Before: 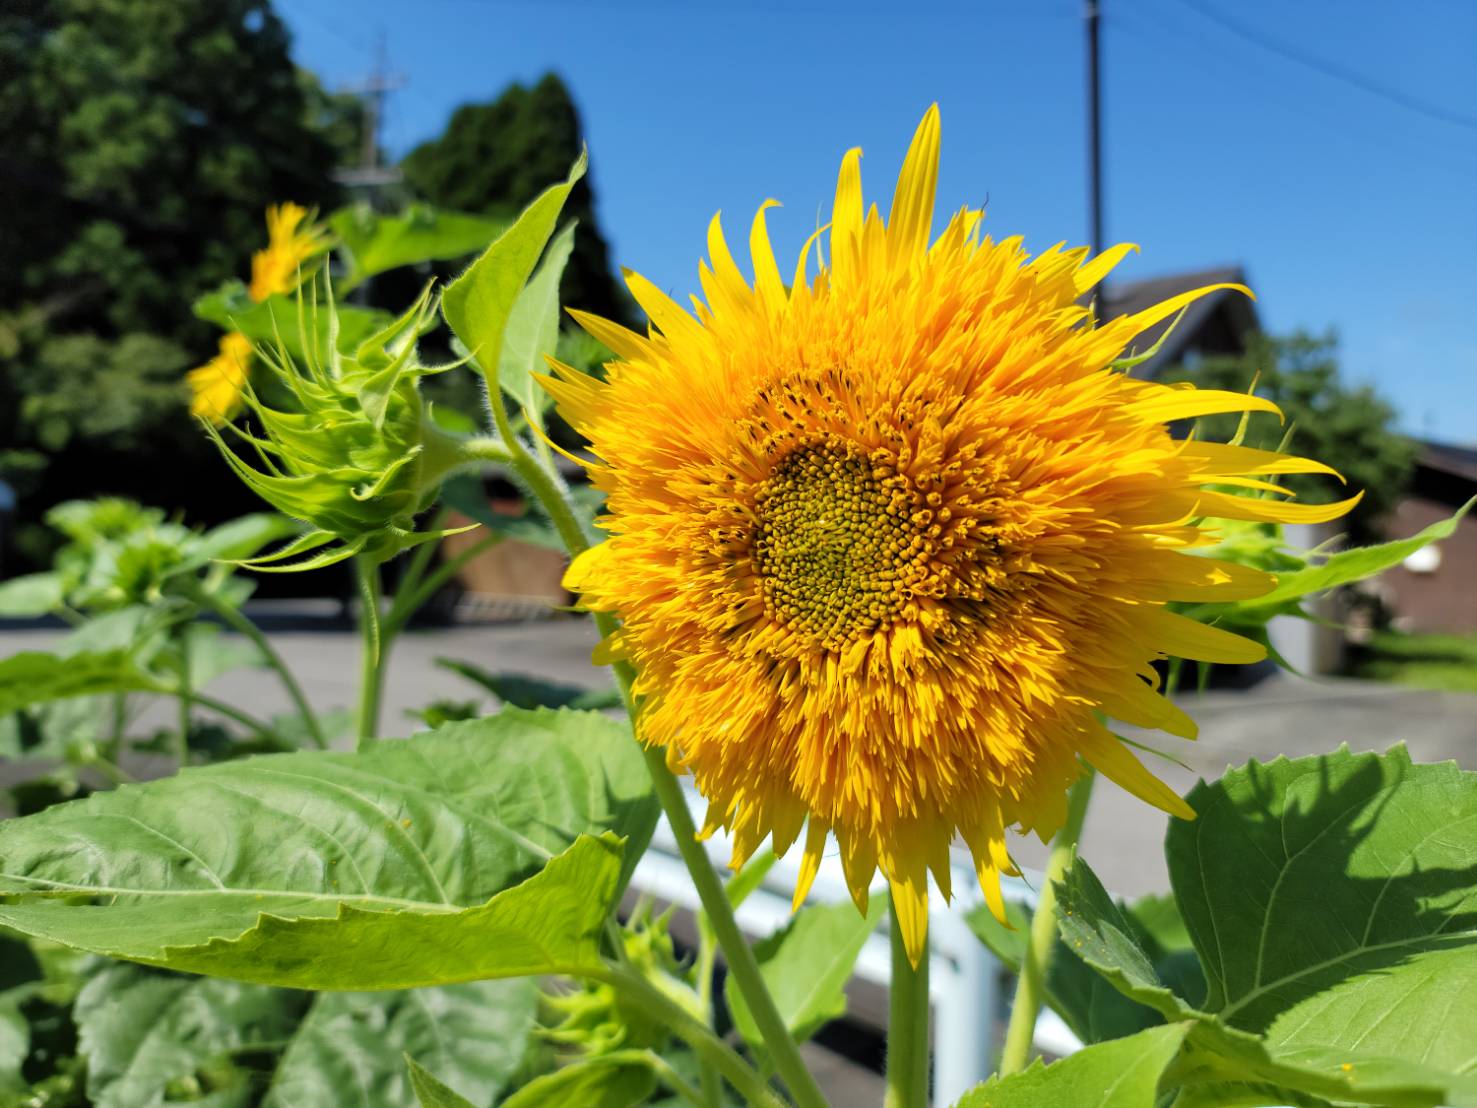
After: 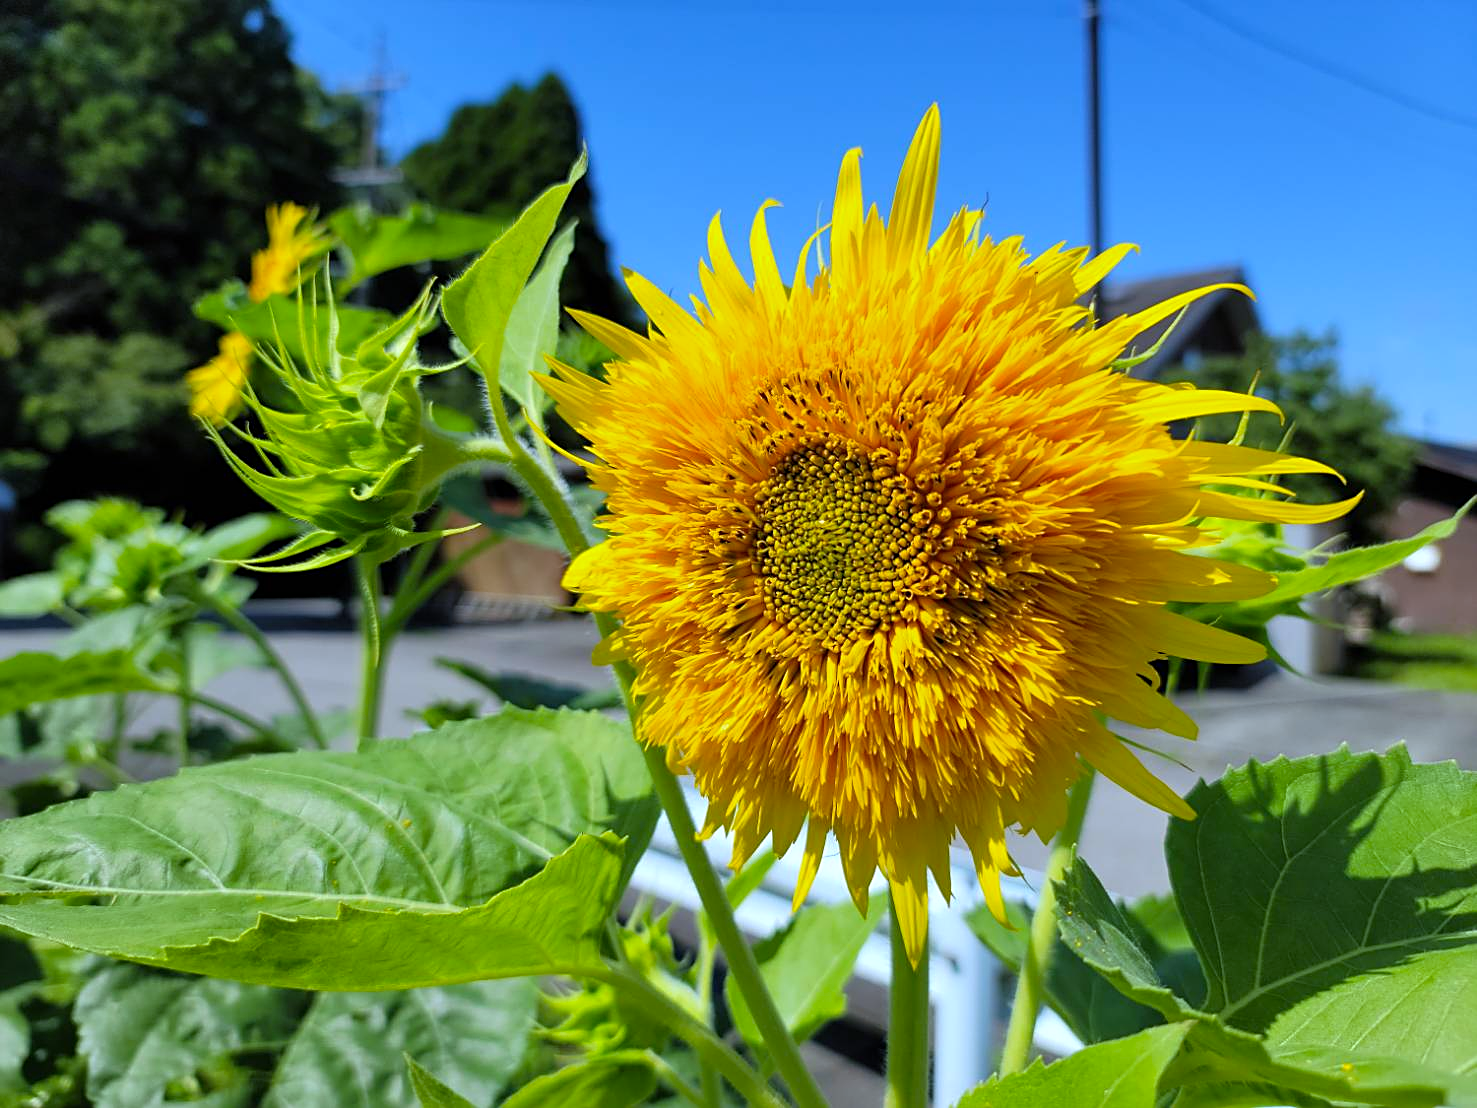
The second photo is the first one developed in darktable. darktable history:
color balance: output saturation 110%
white balance: red 0.926, green 1.003, blue 1.133
sharpen: on, module defaults
